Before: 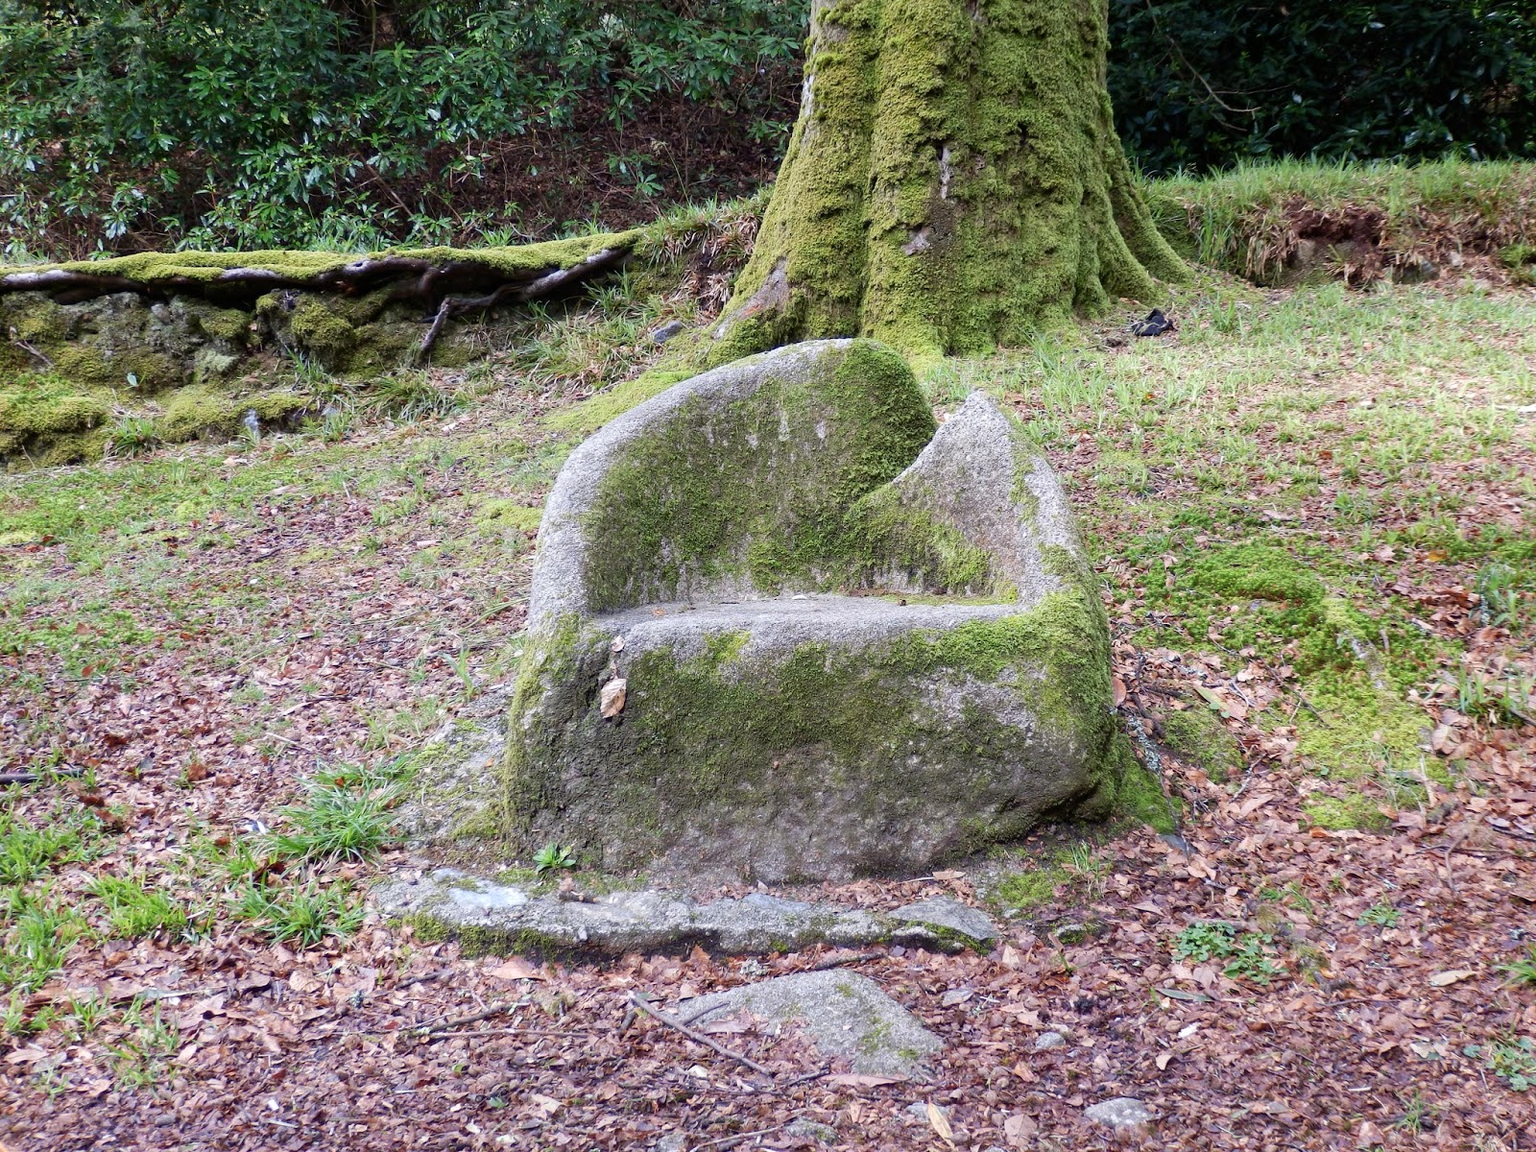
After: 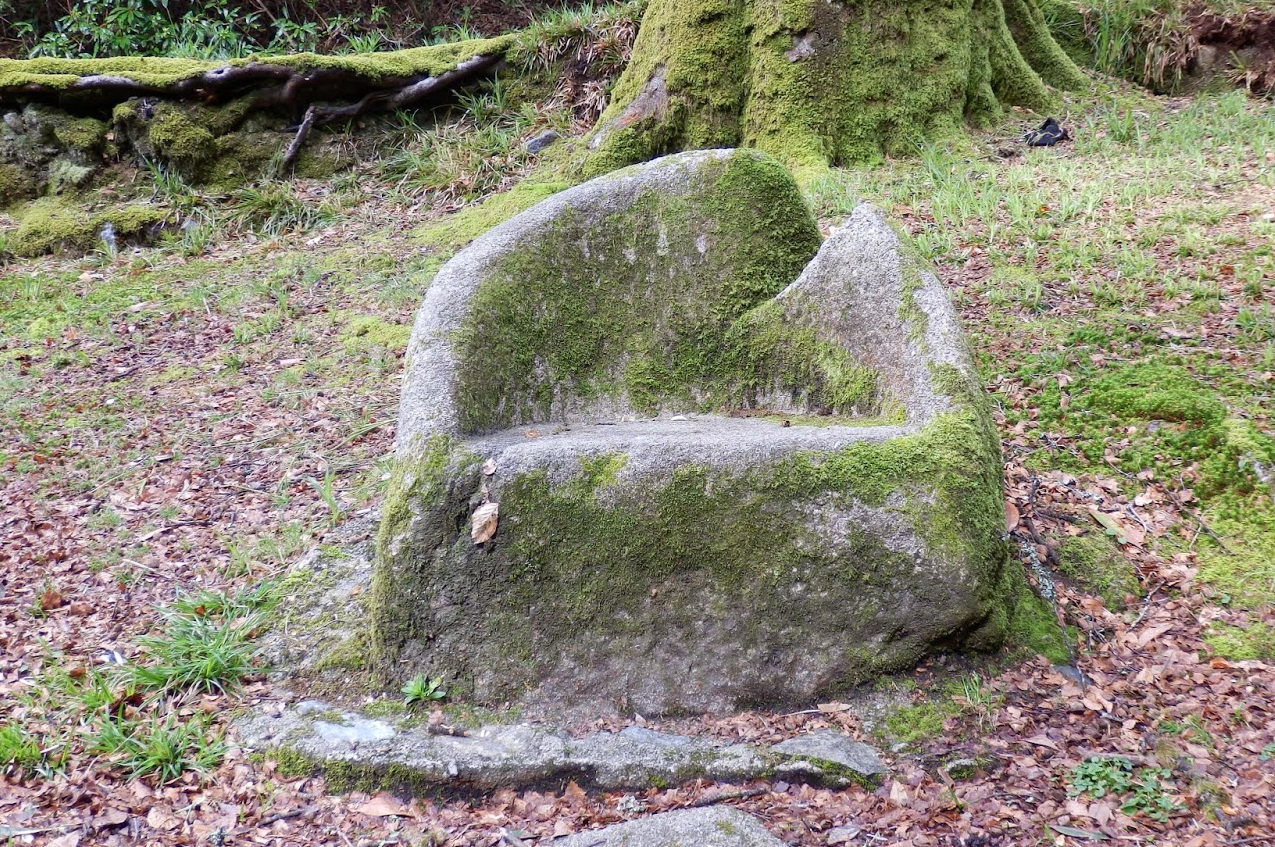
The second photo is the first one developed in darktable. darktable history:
crop: left 9.629%, top 17.019%, right 10.655%, bottom 12.392%
